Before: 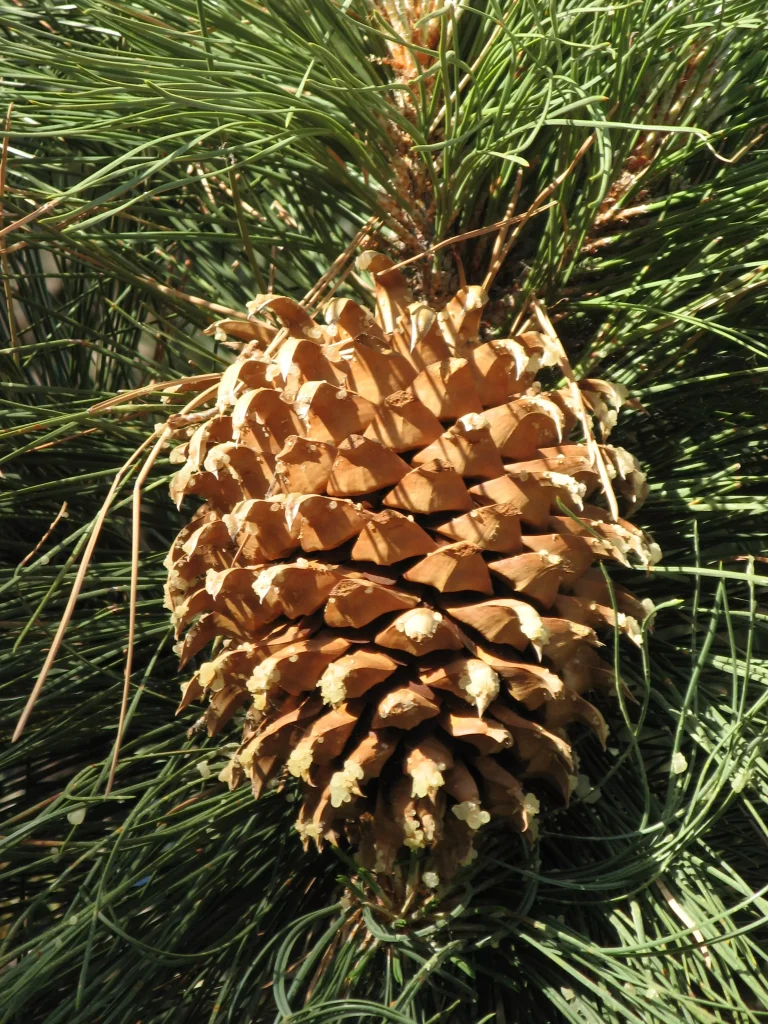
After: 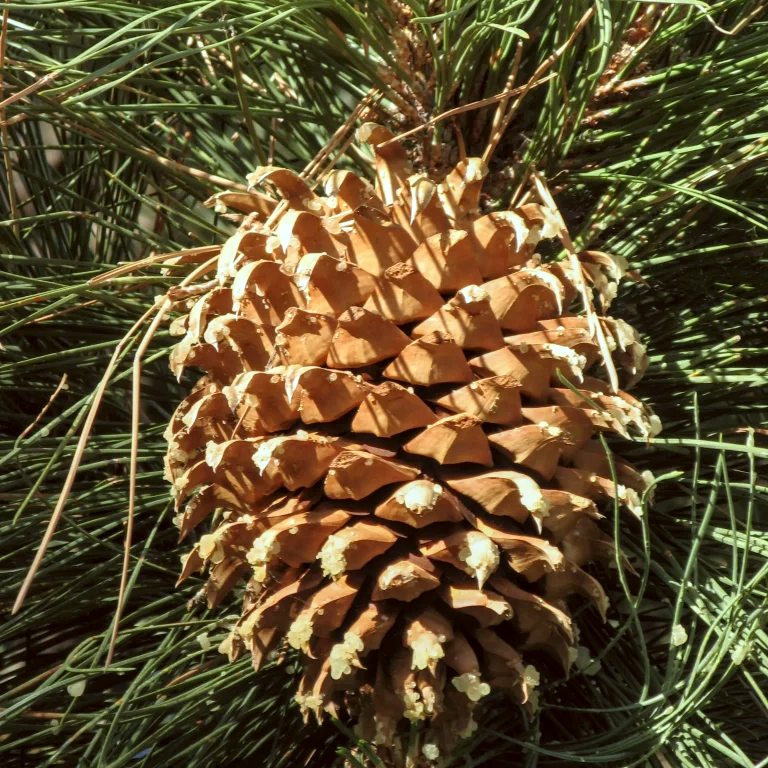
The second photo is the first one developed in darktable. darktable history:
local contrast: on, module defaults
crop and rotate: top 12.5%, bottom 12.5%
color correction: highlights a* -4.98, highlights b* -3.76, shadows a* 3.83, shadows b* 4.08
